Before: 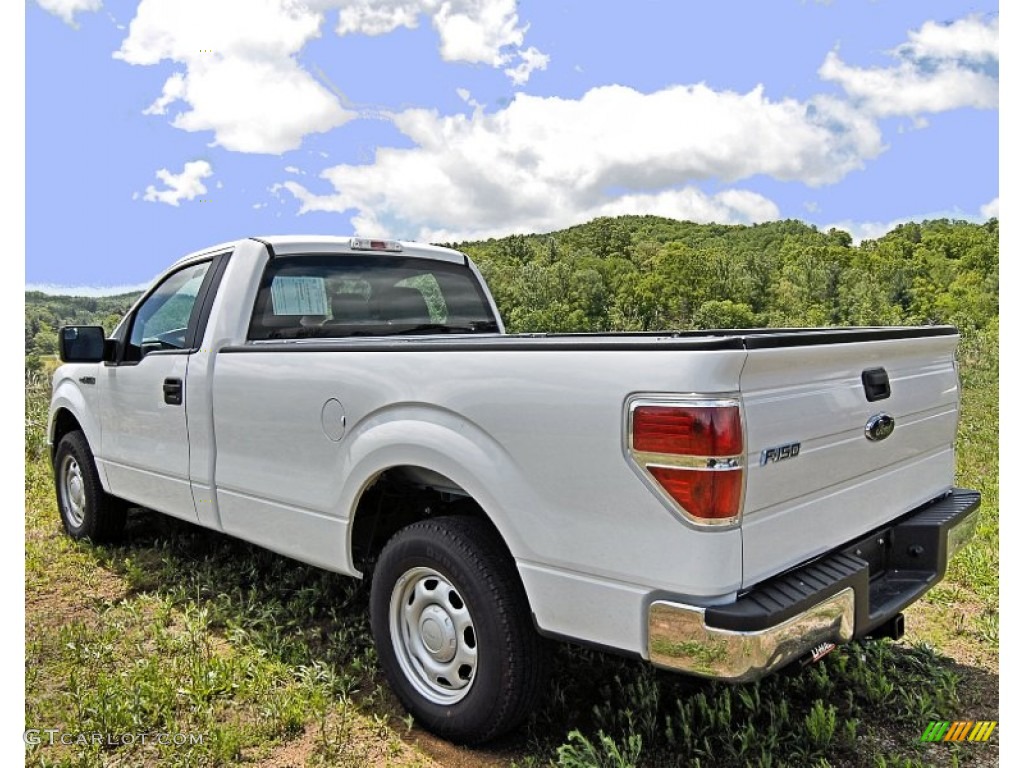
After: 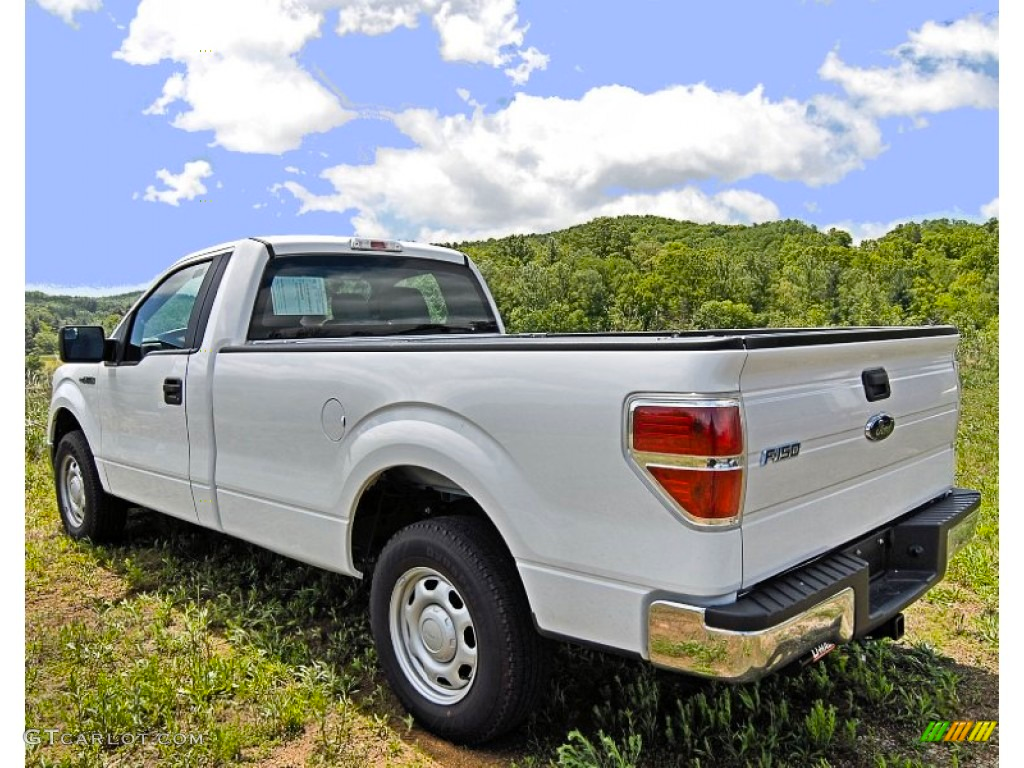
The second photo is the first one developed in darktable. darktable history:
color balance rgb: power › hue 60.64°, linear chroma grading › global chroma 8.691%, perceptual saturation grading › global saturation 9.559%
